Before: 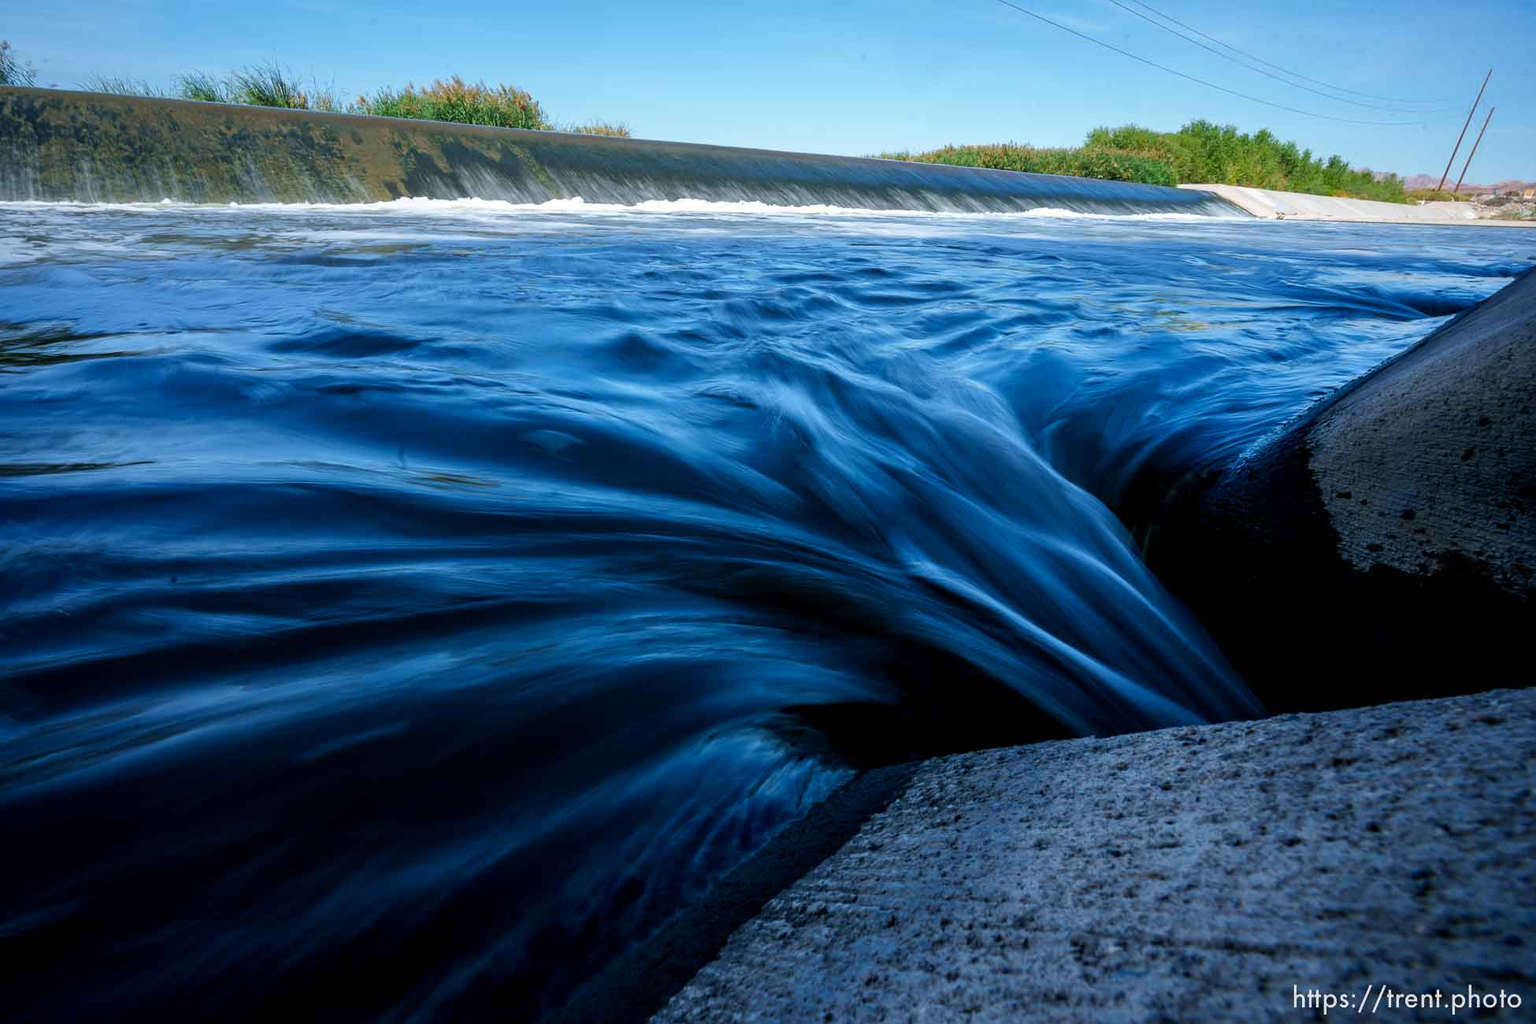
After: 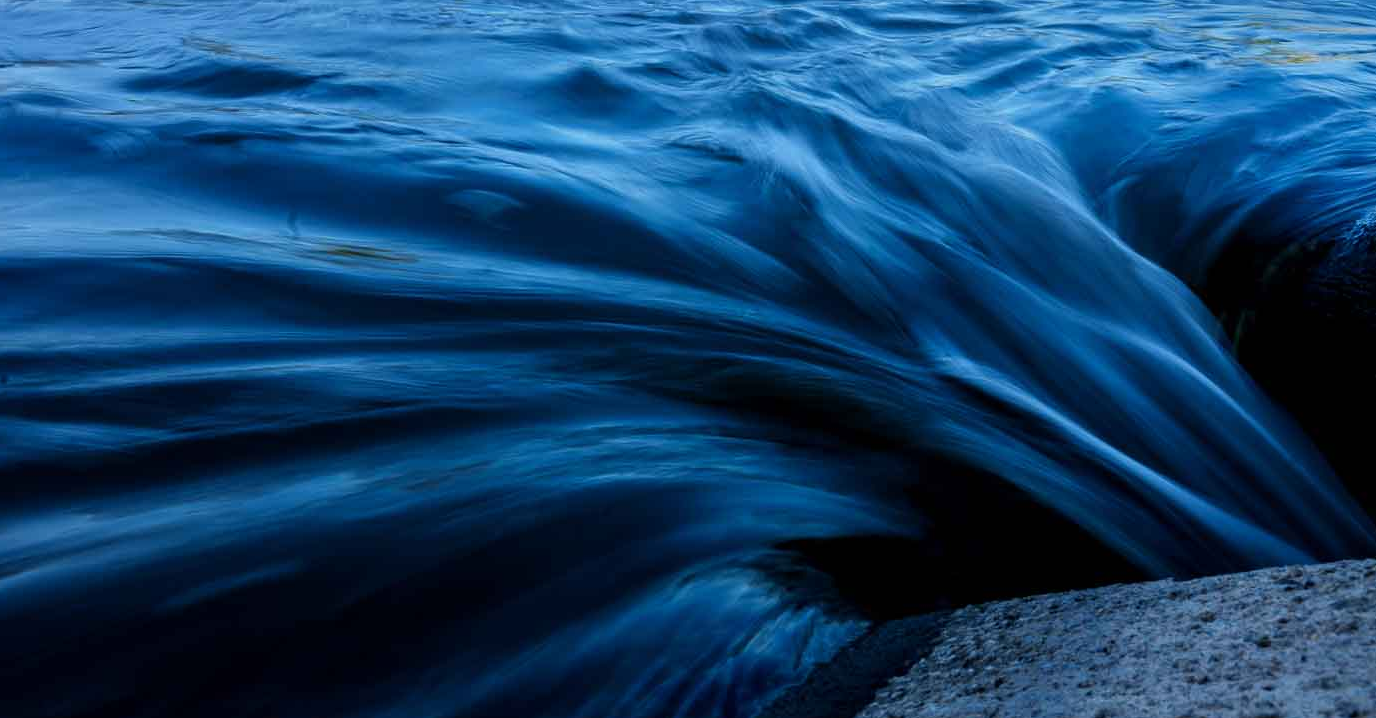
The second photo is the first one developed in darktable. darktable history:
exposure: exposure -0.04 EV, compensate exposure bias true, compensate highlight preservation false
crop: left 11.165%, top 27.442%, right 18.241%, bottom 17.285%
